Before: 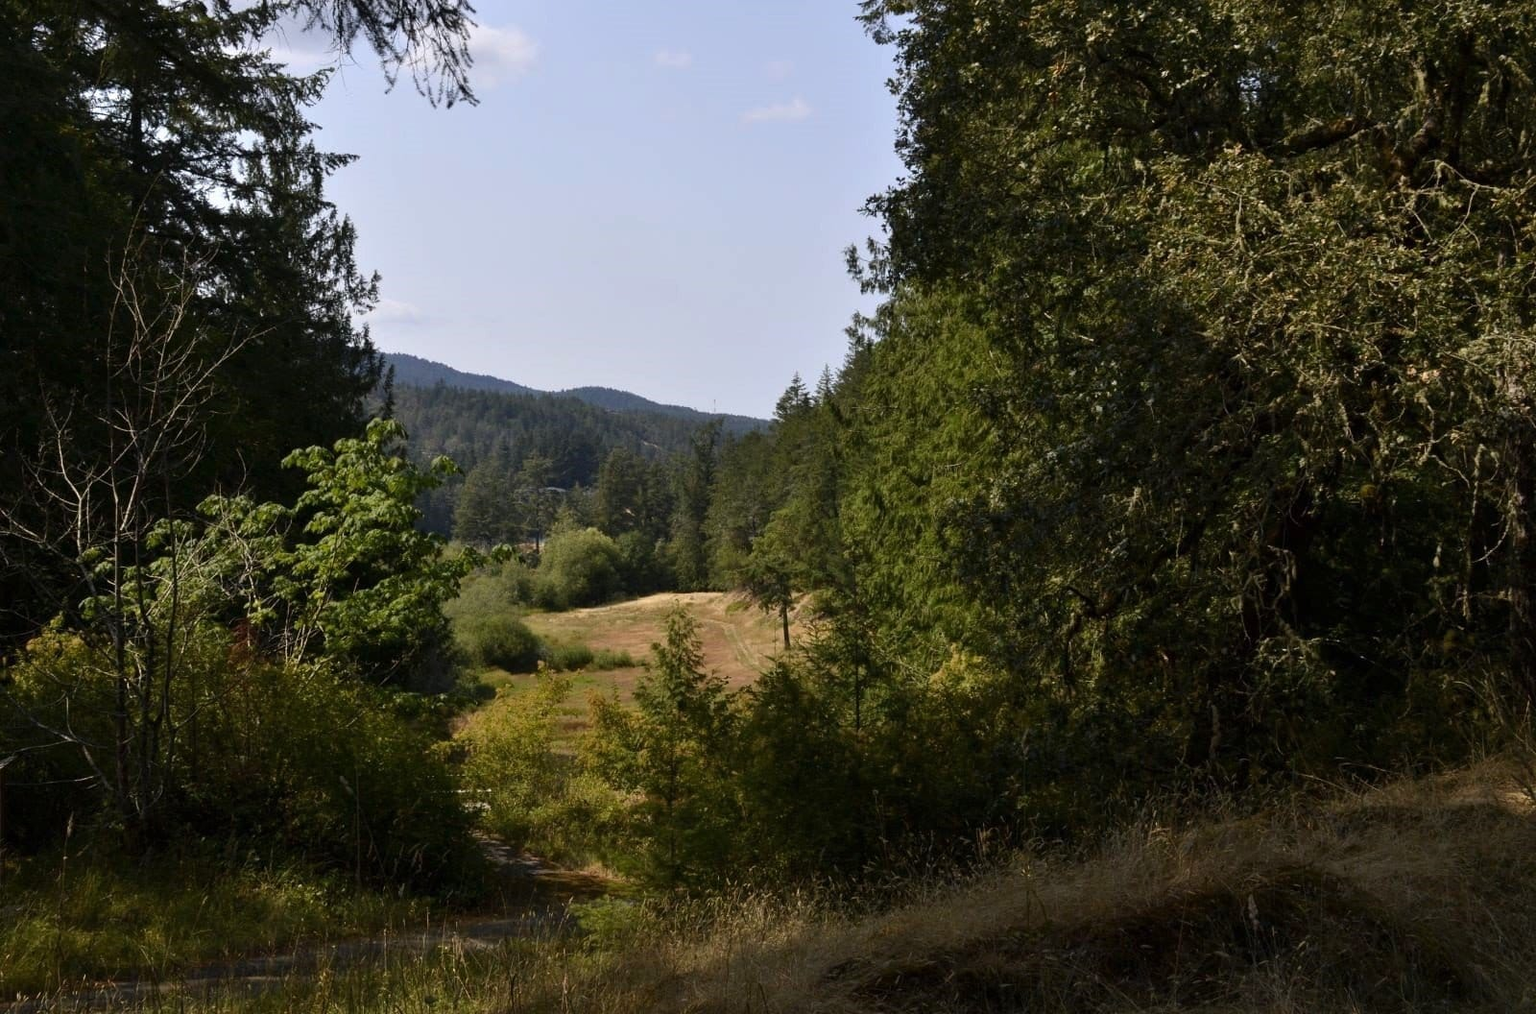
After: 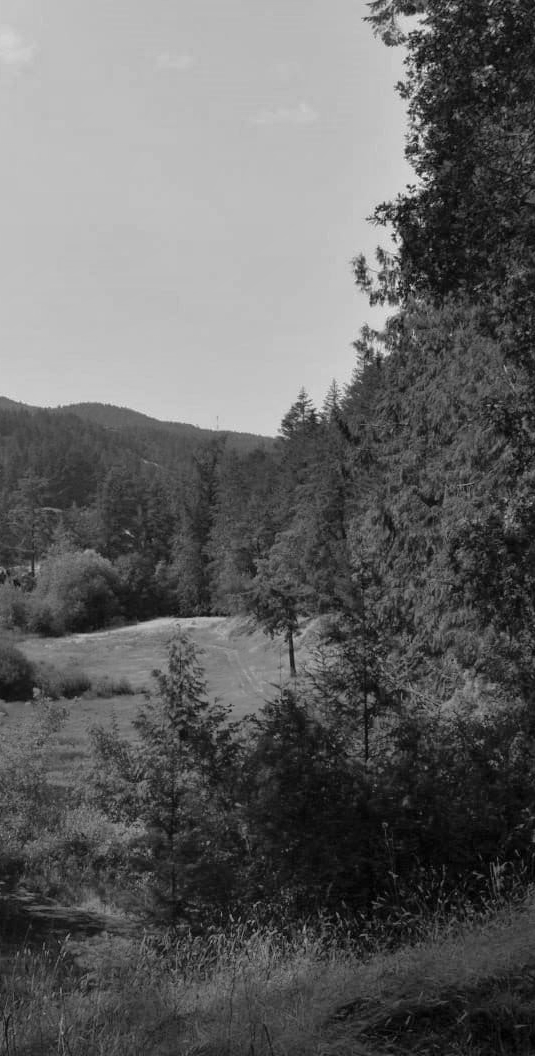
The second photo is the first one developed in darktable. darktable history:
crop: left 32.974%, right 33.548%
shadows and highlights: highlights color adjustment 89.35%
color calibration: output gray [0.21, 0.42, 0.37, 0], illuminant custom, x 0.368, y 0.373, temperature 4341.43 K
